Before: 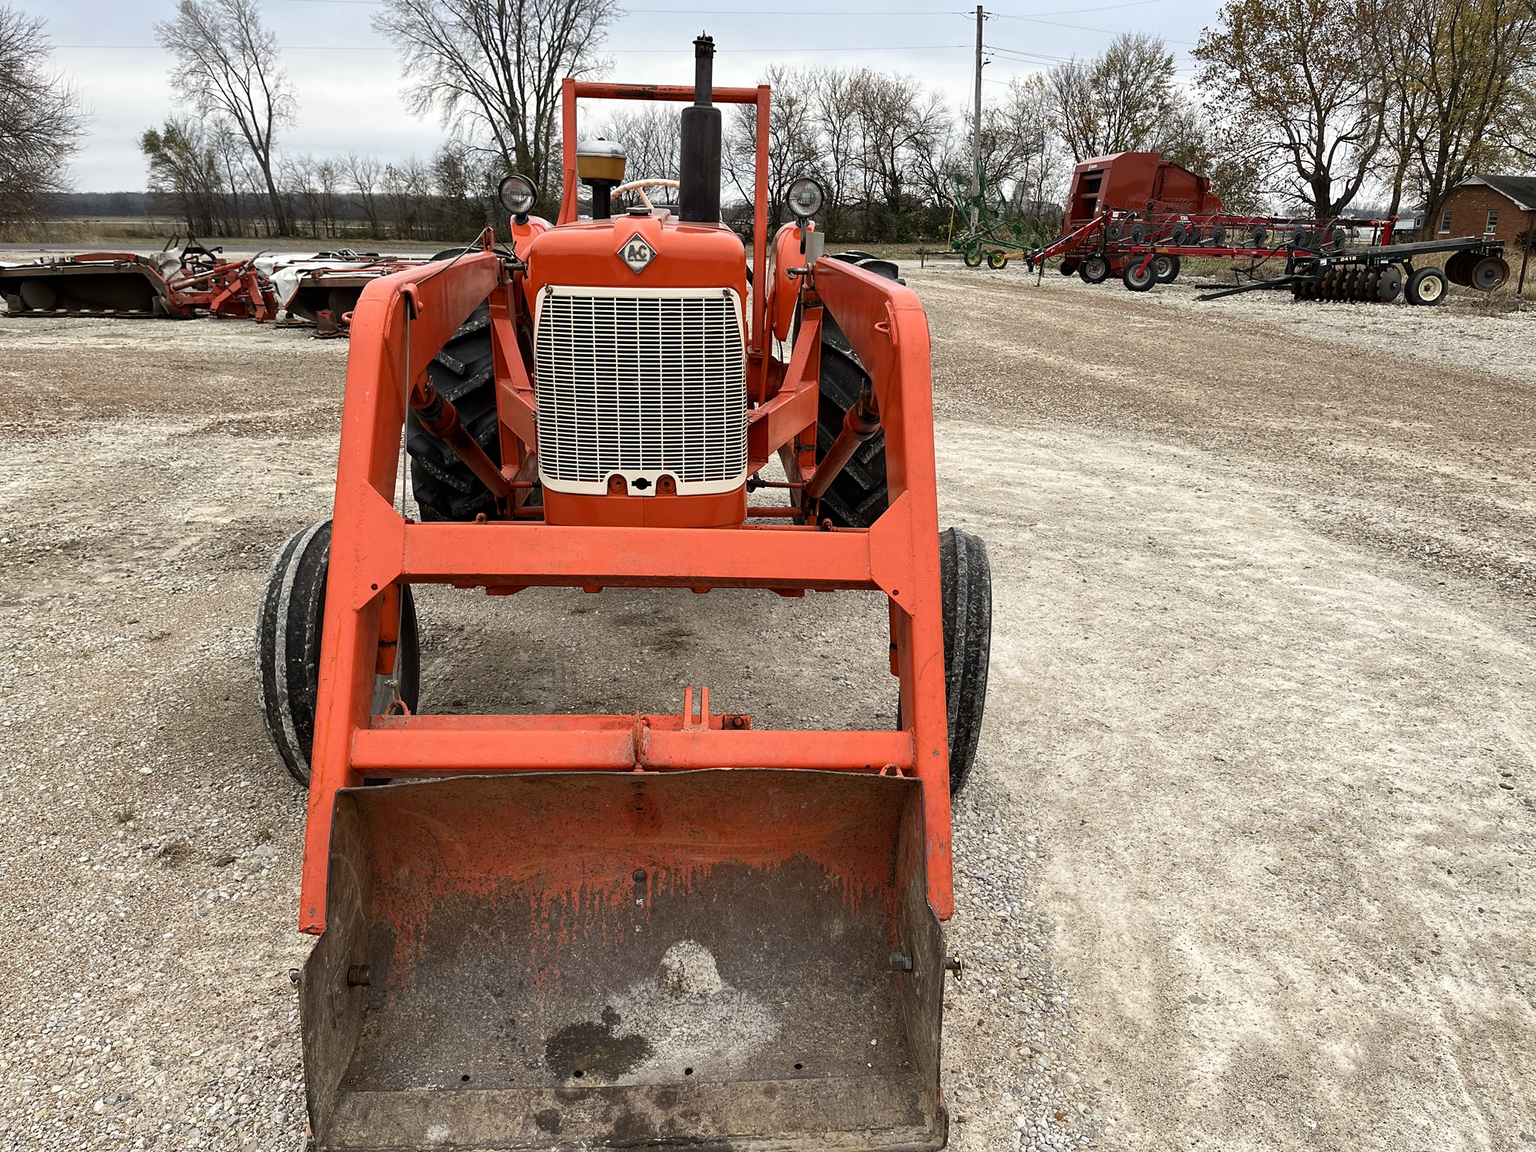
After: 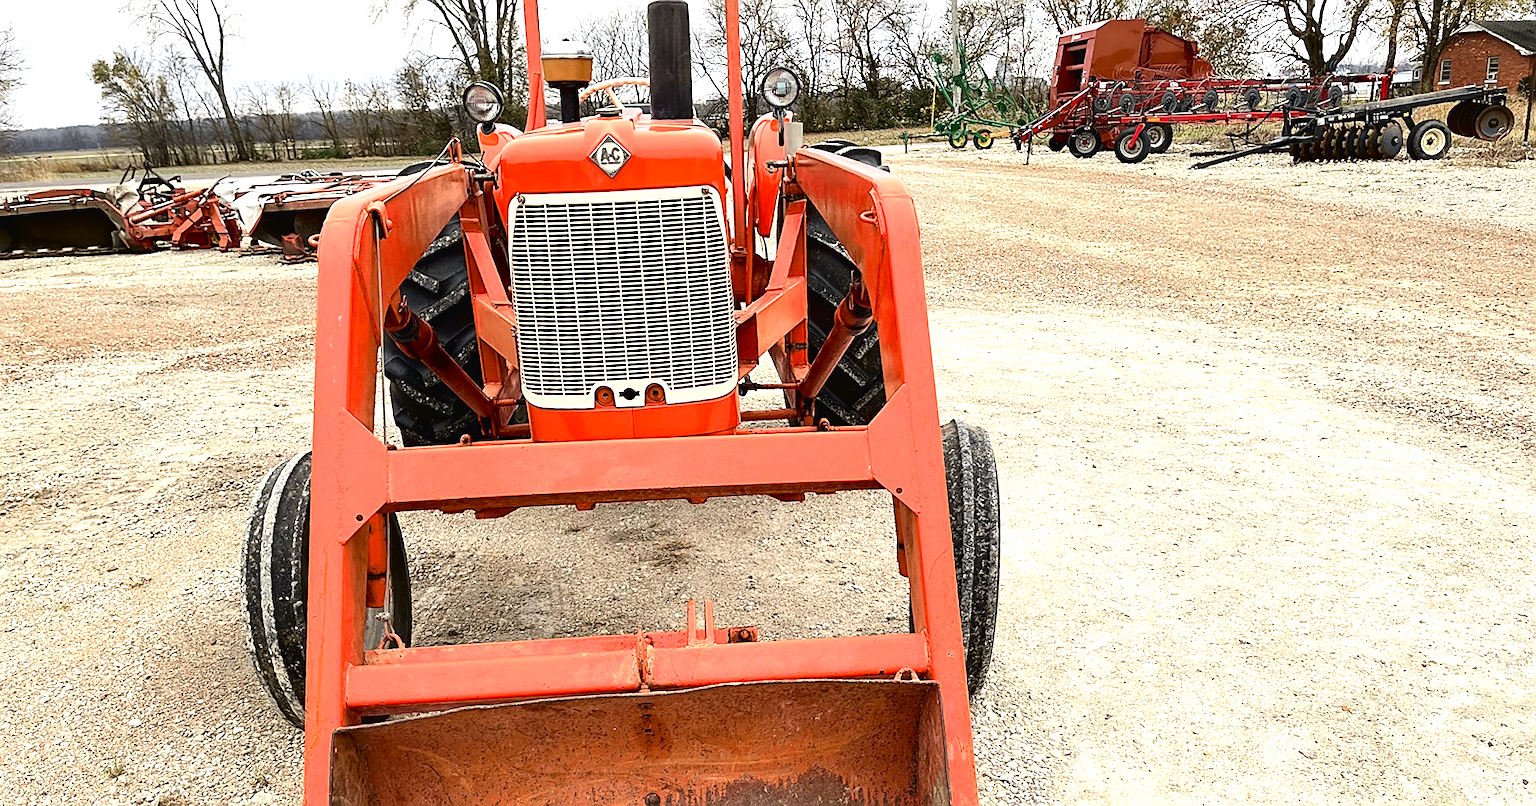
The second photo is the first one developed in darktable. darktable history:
crop: left 0.387%, top 5.469%, bottom 19.809%
contrast brightness saturation: contrast 0.1, brightness 0.02, saturation 0.02
rotate and perspective: rotation -3.52°, crop left 0.036, crop right 0.964, crop top 0.081, crop bottom 0.919
exposure: black level correction 0, exposure 0.95 EV, compensate exposure bias true, compensate highlight preservation false
sharpen: on, module defaults
tone curve: curves: ch0 [(0, 0.018) (0.061, 0.041) (0.205, 0.191) (0.289, 0.292) (0.39, 0.424) (0.493, 0.551) (0.666, 0.743) (0.795, 0.841) (1, 0.998)]; ch1 [(0, 0) (0.385, 0.343) (0.439, 0.415) (0.494, 0.498) (0.501, 0.501) (0.51, 0.509) (0.548, 0.563) (0.586, 0.61) (0.684, 0.658) (0.783, 0.804) (1, 1)]; ch2 [(0, 0) (0.304, 0.31) (0.403, 0.399) (0.441, 0.428) (0.47, 0.469) (0.498, 0.496) (0.524, 0.538) (0.566, 0.579) (0.648, 0.665) (0.697, 0.699) (1, 1)], color space Lab, independent channels, preserve colors none
